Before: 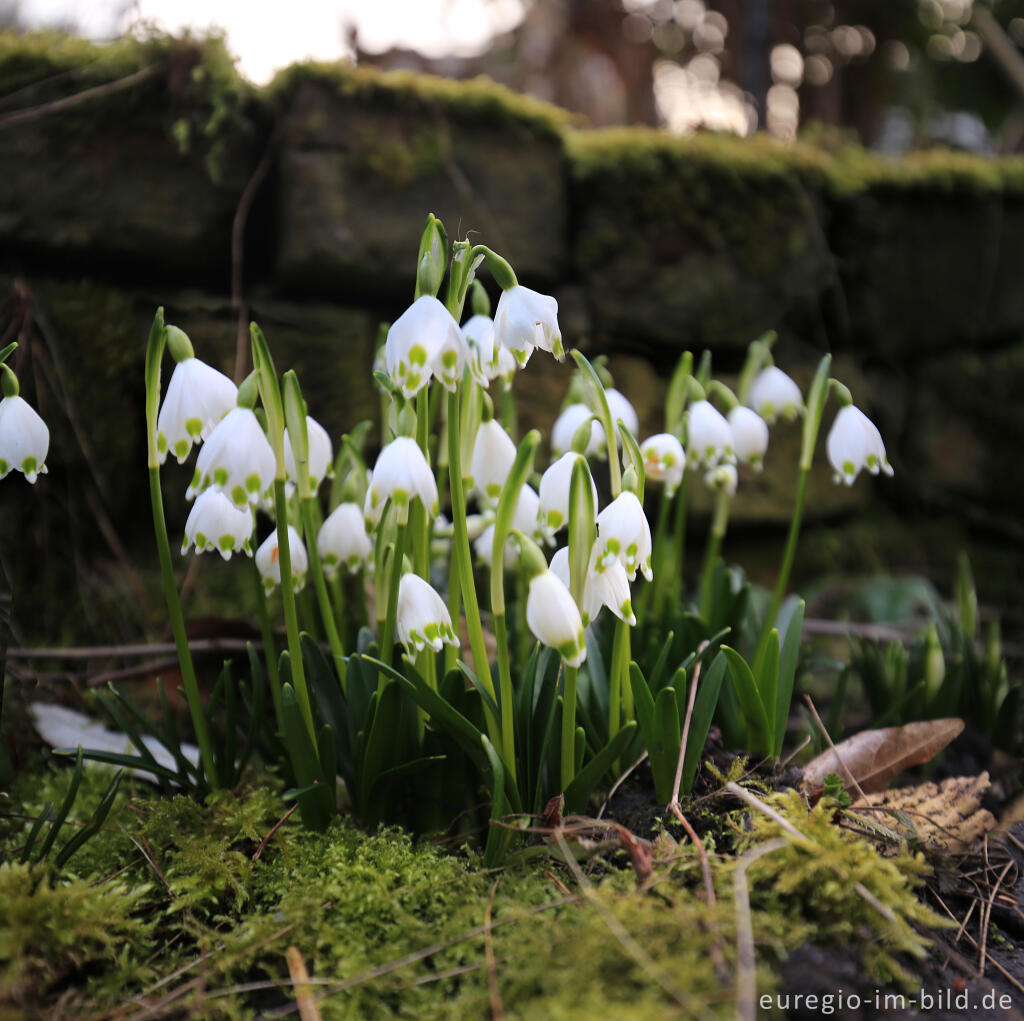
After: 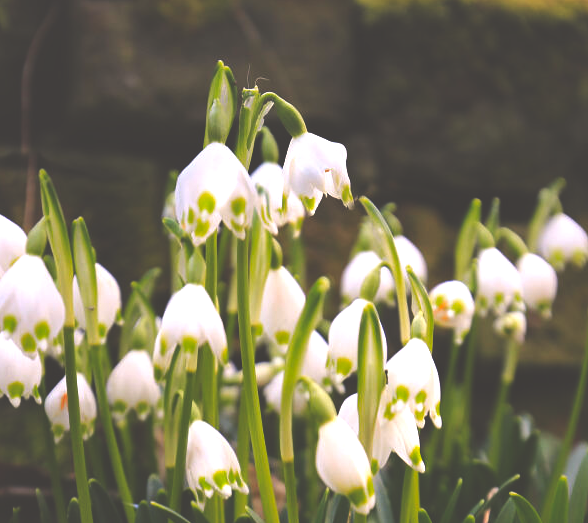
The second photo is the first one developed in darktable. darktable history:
crop: left 20.638%, top 15.045%, right 21.875%, bottom 33.712%
color balance rgb: highlights gain › chroma 3.055%, highlights gain › hue 54.76°, perceptual saturation grading › global saturation 19.279%, global vibrance 9.794%
local contrast: mode bilateral grid, contrast 20, coarseness 50, detail 121%, midtone range 0.2
tone equalizer: edges refinement/feathering 500, mask exposure compensation -1.57 EV, preserve details no
contrast brightness saturation: contrast 0.065, brightness -0.142, saturation 0.109
exposure: black level correction -0.071, exposure 0.503 EV, compensate highlight preservation false
